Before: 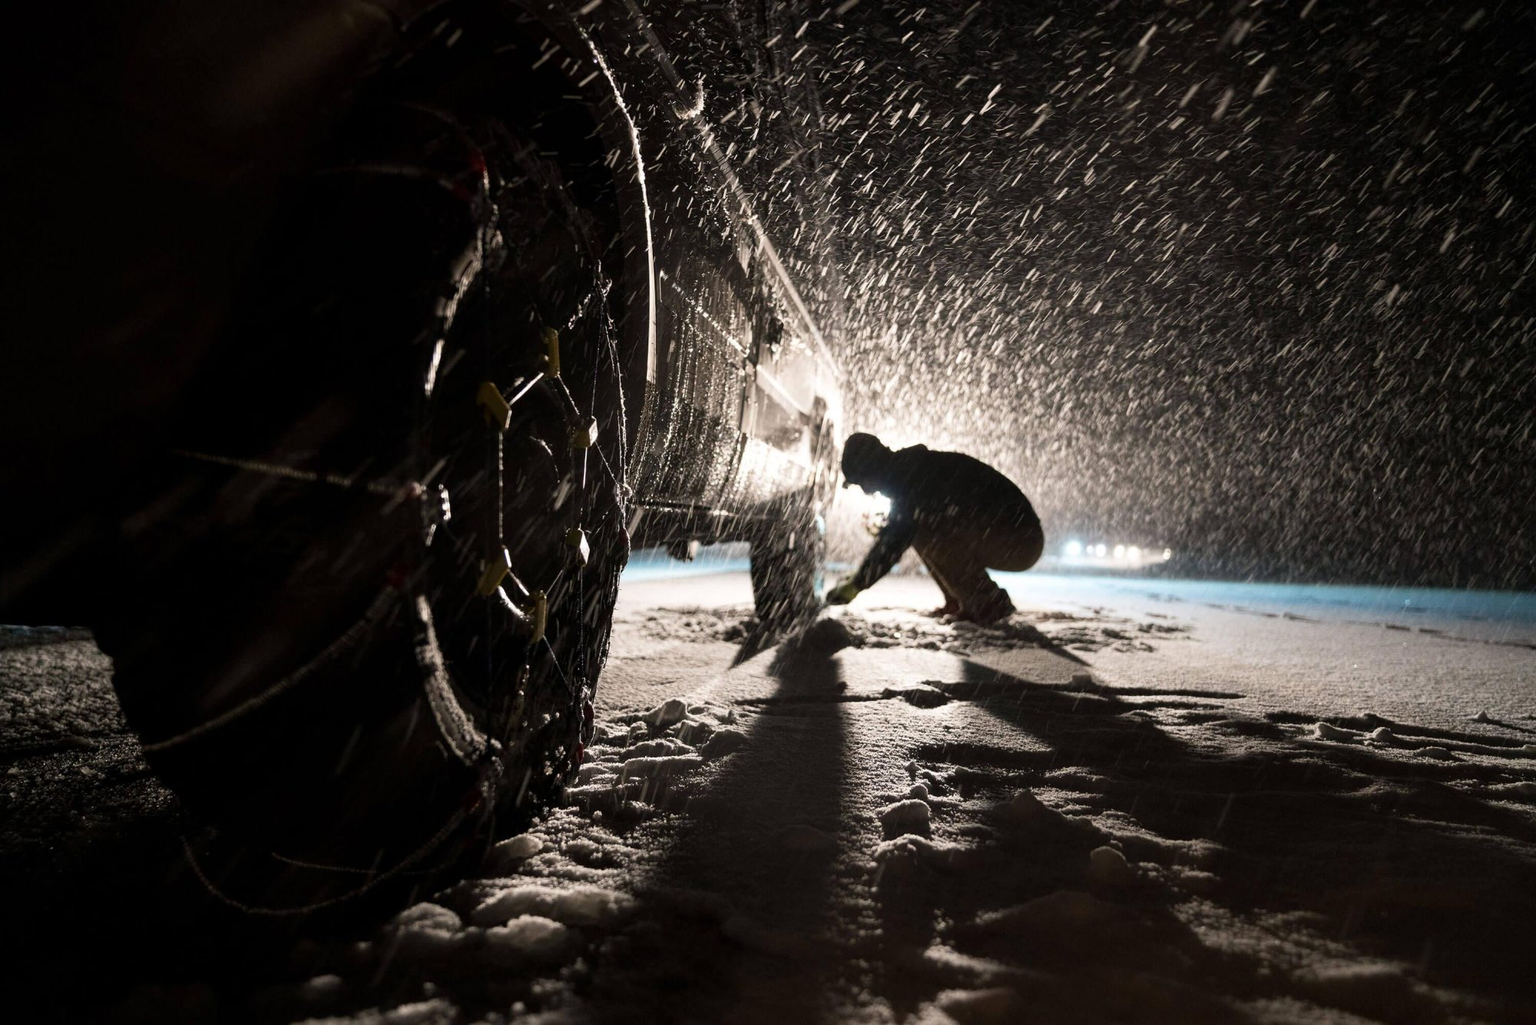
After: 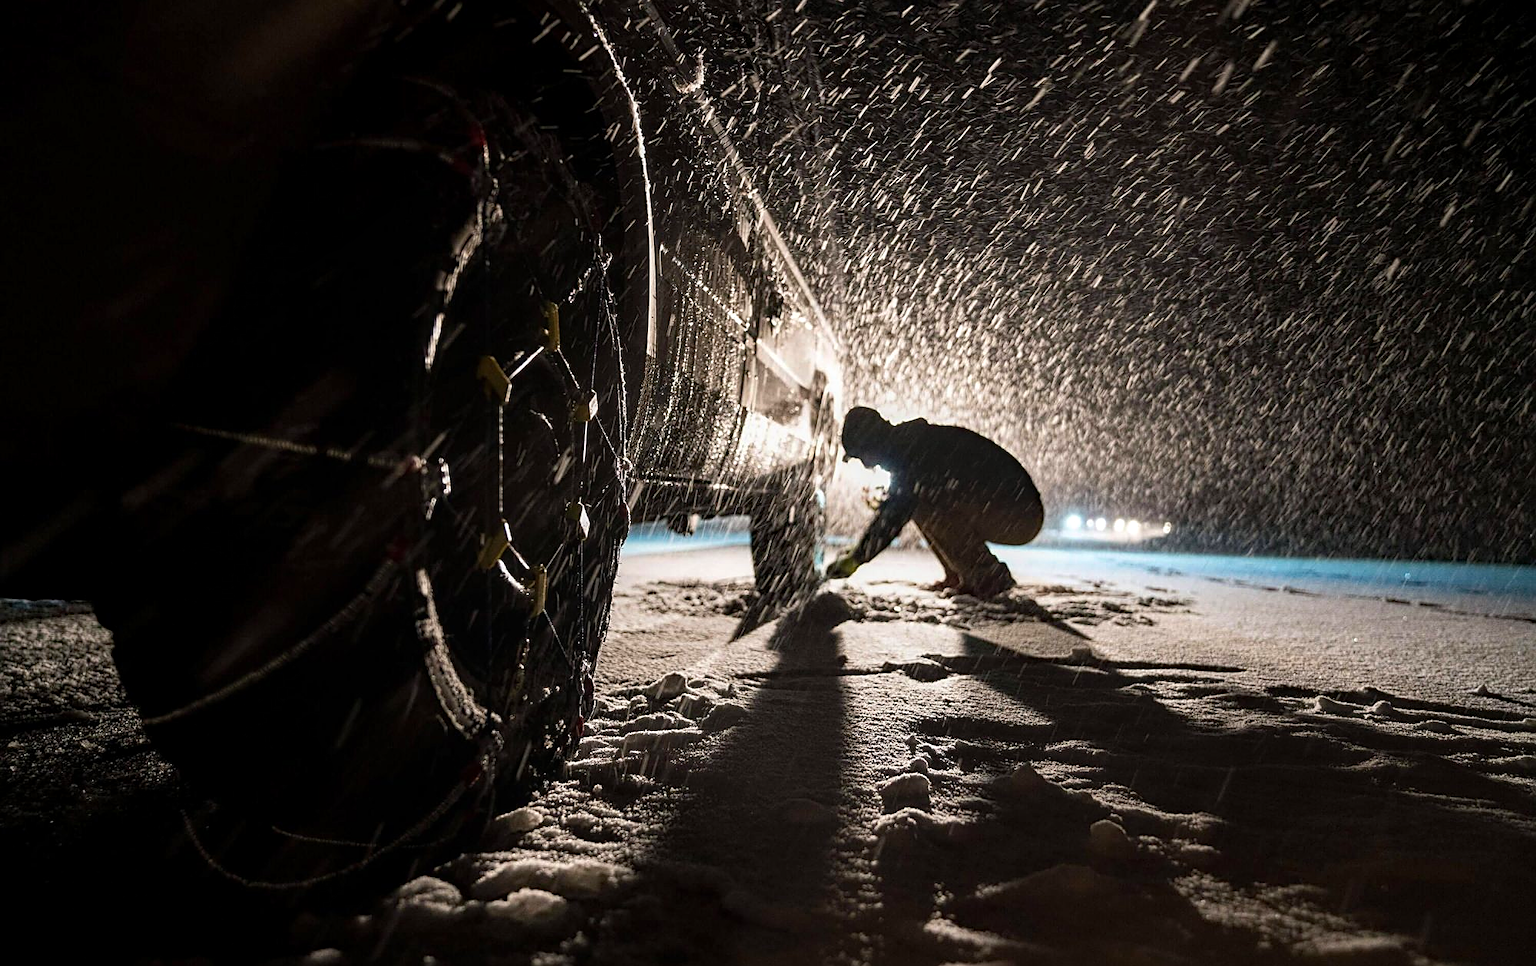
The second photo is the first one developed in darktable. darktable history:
sharpen: on, module defaults
tone equalizer: on, module defaults
contrast brightness saturation: saturation 0.179
crop and rotate: top 2.571%, bottom 3.034%
local contrast: on, module defaults
haze removal: adaptive false
